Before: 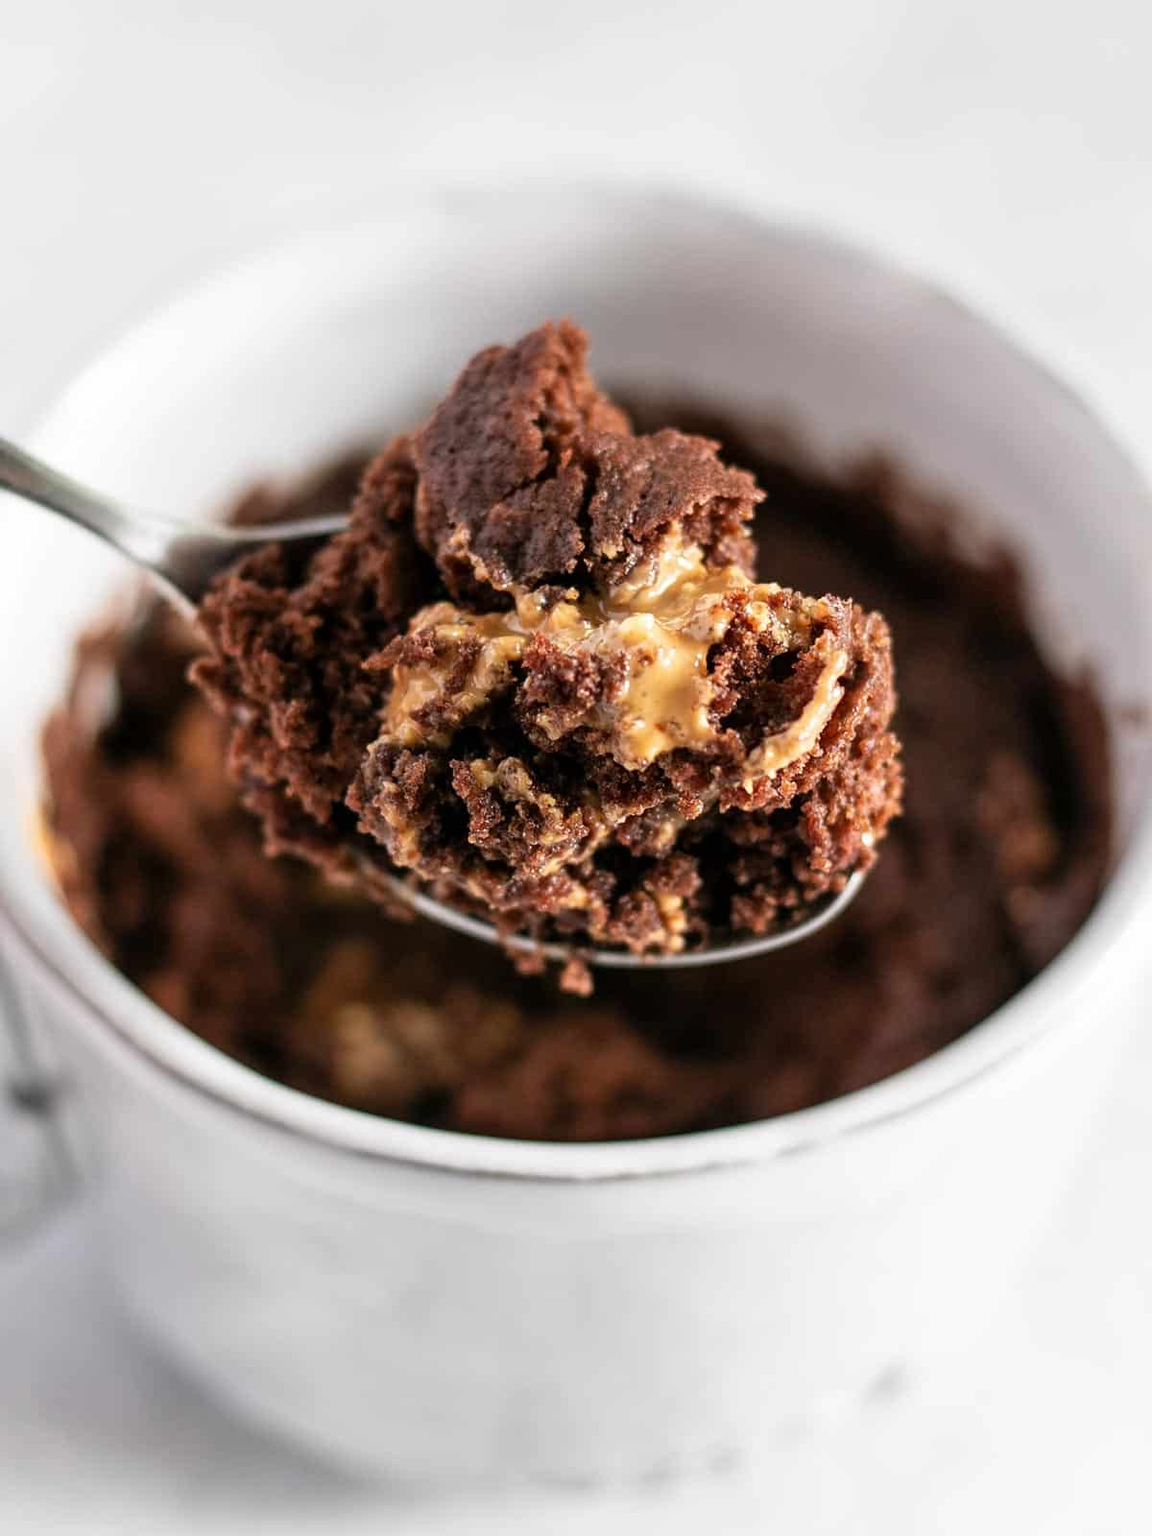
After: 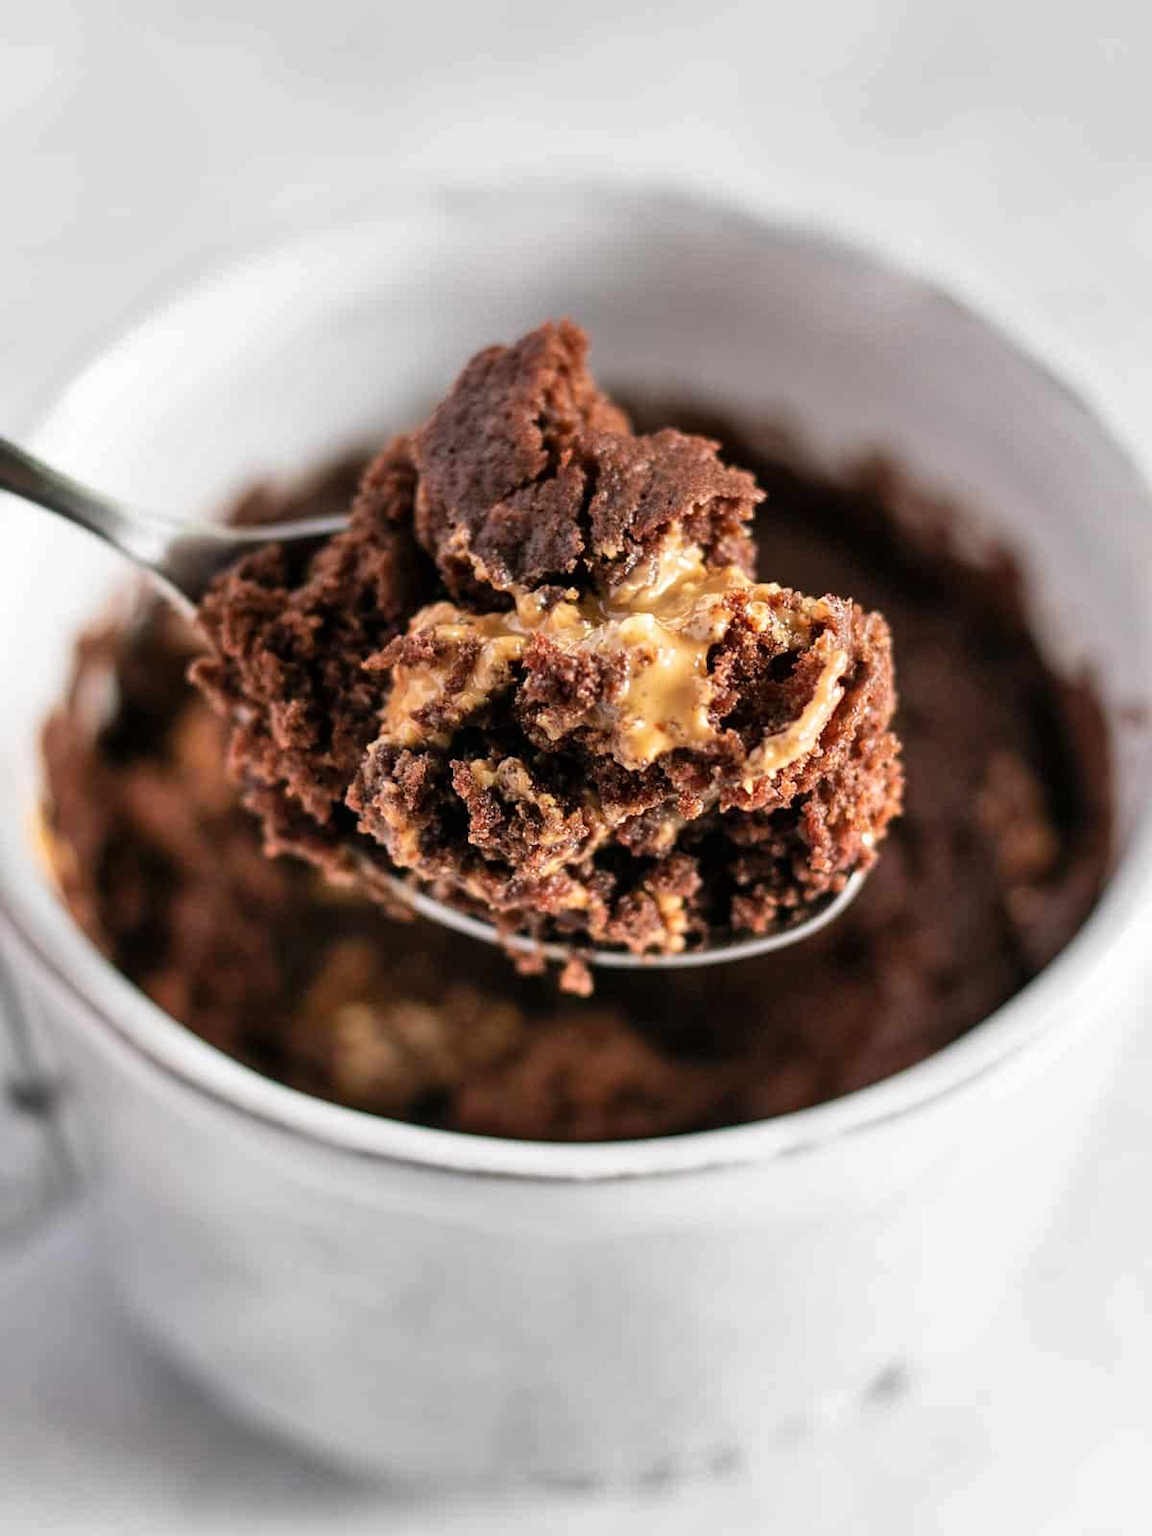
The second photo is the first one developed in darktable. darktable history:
shadows and highlights: shadows 53.13, soften with gaussian
